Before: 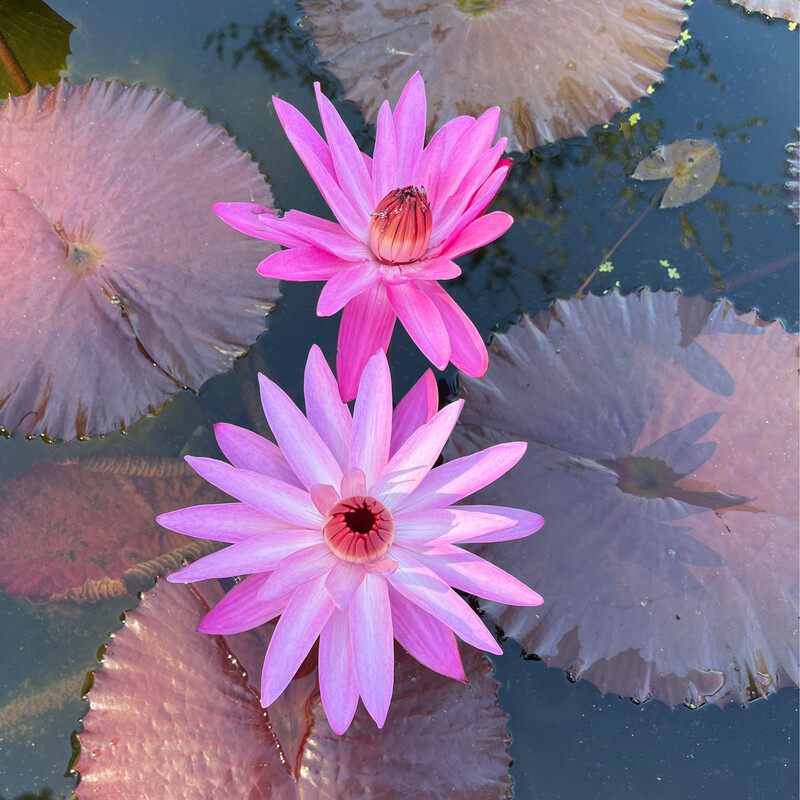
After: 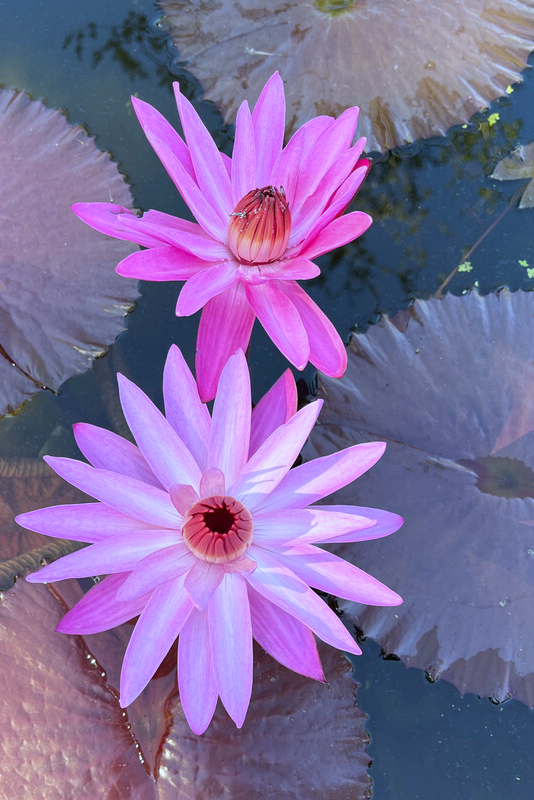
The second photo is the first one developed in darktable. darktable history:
white balance: red 0.924, blue 1.095
crop and rotate: left 17.732%, right 15.423%
